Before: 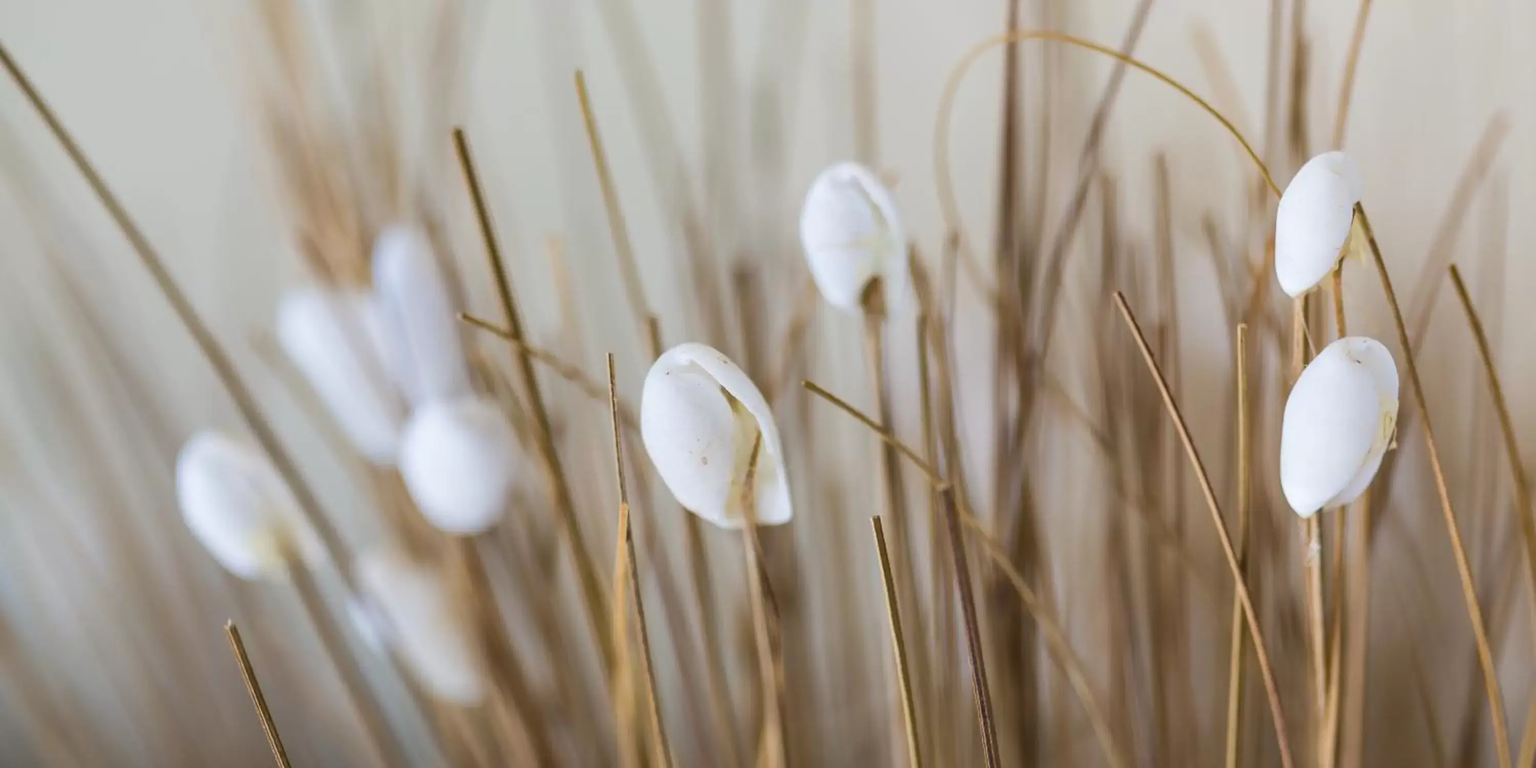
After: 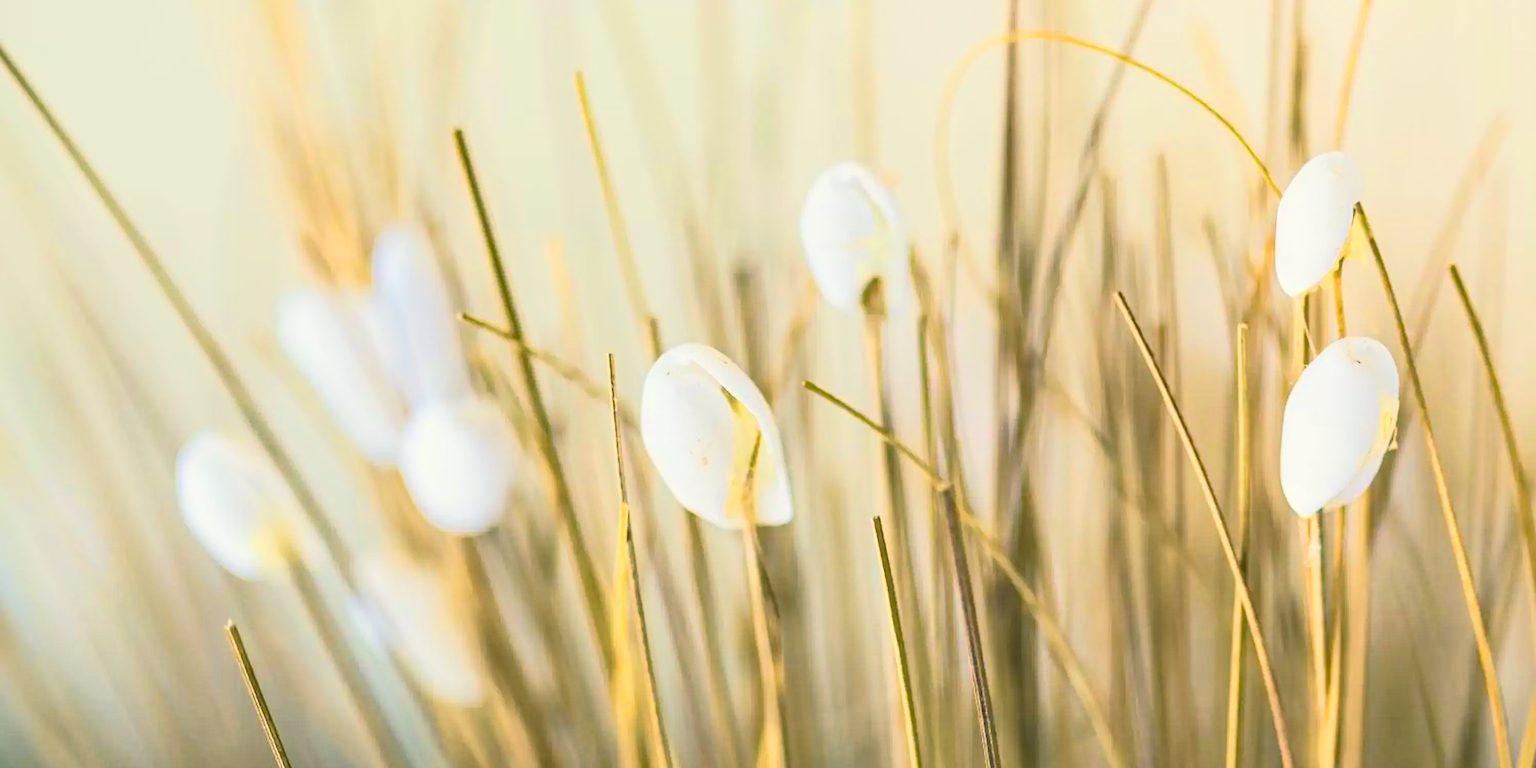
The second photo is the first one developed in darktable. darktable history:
color correction: highlights a* -0.536, highlights b* 9.52, shadows a* -8.99, shadows b* 0.804
haze removal: strength 0.287, distance 0.246, compatibility mode true, adaptive false
exposure: black level correction -0.004, exposure 0.052 EV, compensate highlight preservation false
color zones: curves: ch1 [(0, 0.525) (0.143, 0.556) (0.286, 0.52) (0.429, 0.5) (0.571, 0.5) (0.714, 0.5) (0.857, 0.503) (1, 0.525)]
tone curve: curves: ch0 [(0, 0) (0.003, 0.015) (0.011, 0.025) (0.025, 0.056) (0.044, 0.104) (0.069, 0.139) (0.1, 0.181) (0.136, 0.226) (0.177, 0.28) (0.224, 0.346) (0.277, 0.42) (0.335, 0.505) (0.399, 0.594) (0.468, 0.699) (0.543, 0.776) (0.623, 0.848) (0.709, 0.893) (0.801, 0.93) (0.898, 0.97) (1, 1)]
color balance rgb: shadows lift › chroma 5.1%, shadows lift › hue 240.12°, perceptual saturation grading › global saturation 0.905%
